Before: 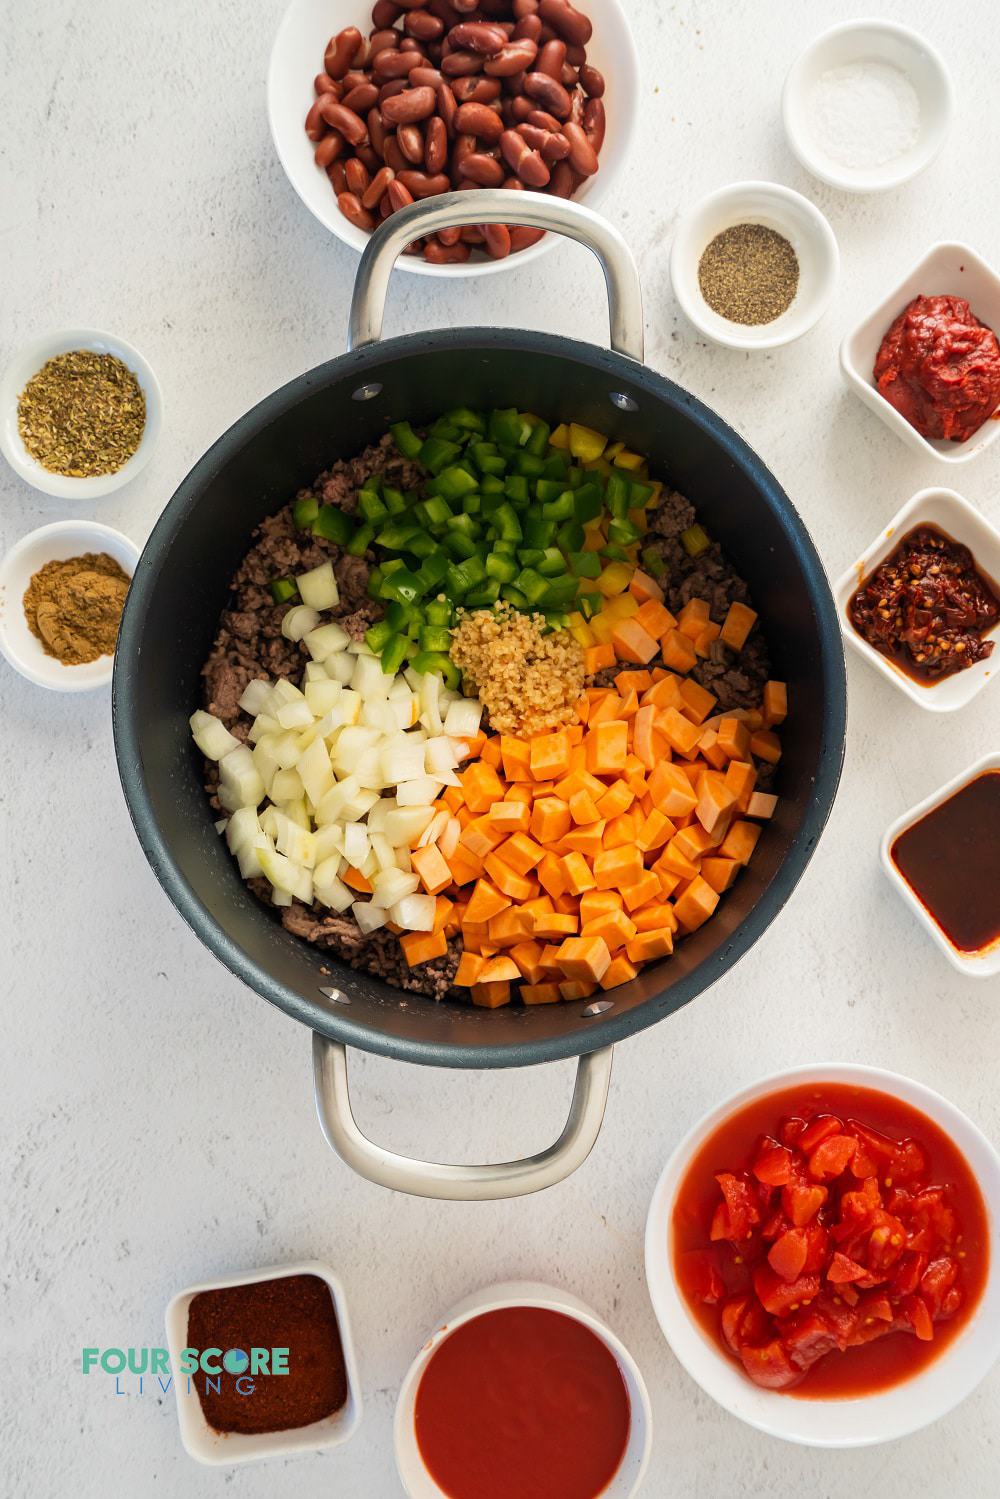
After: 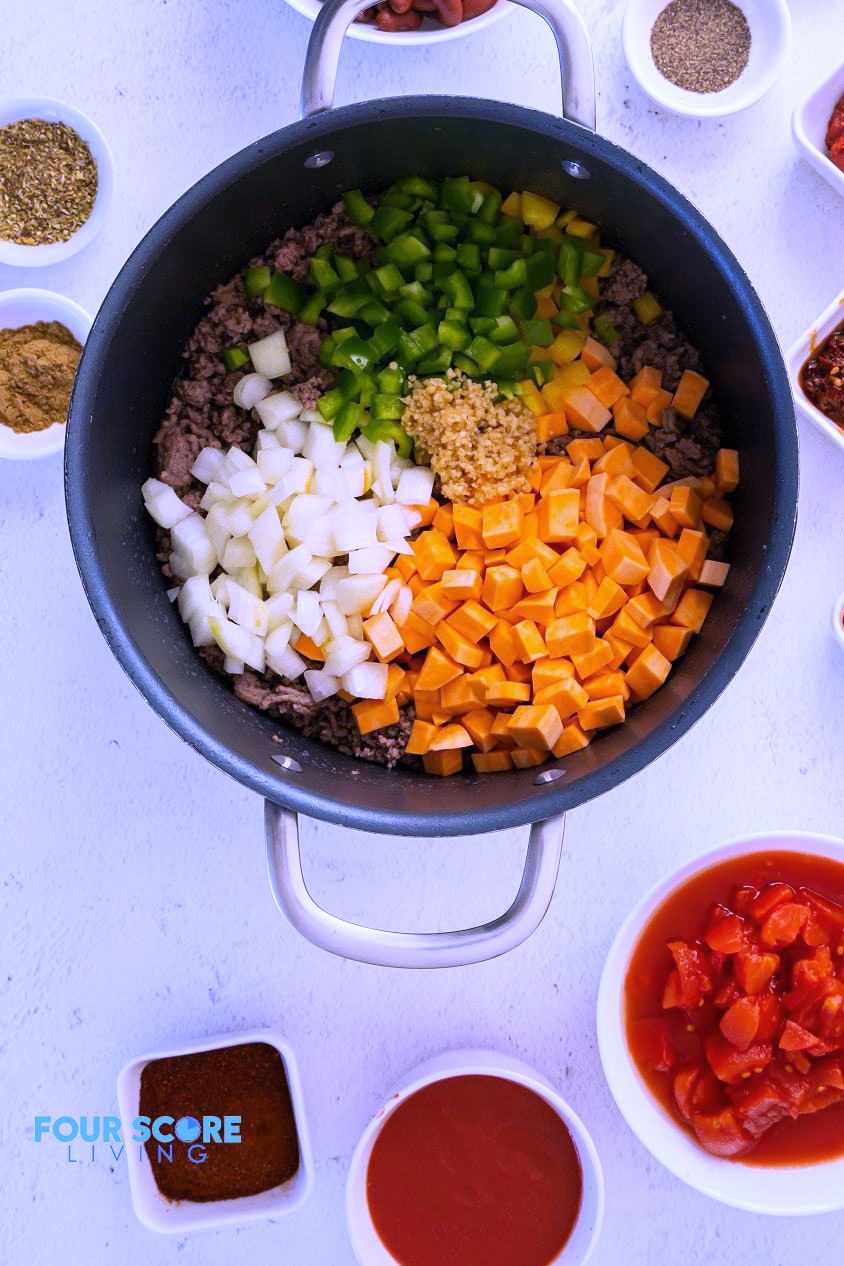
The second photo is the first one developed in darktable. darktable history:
crop and rotate: left 4.842%, top 15.51%, right 10.668%
color balance rgb: global vibrance 1%, saturation formula JzAzBz (2021)
white balance: red 0.98, blue 1.61
